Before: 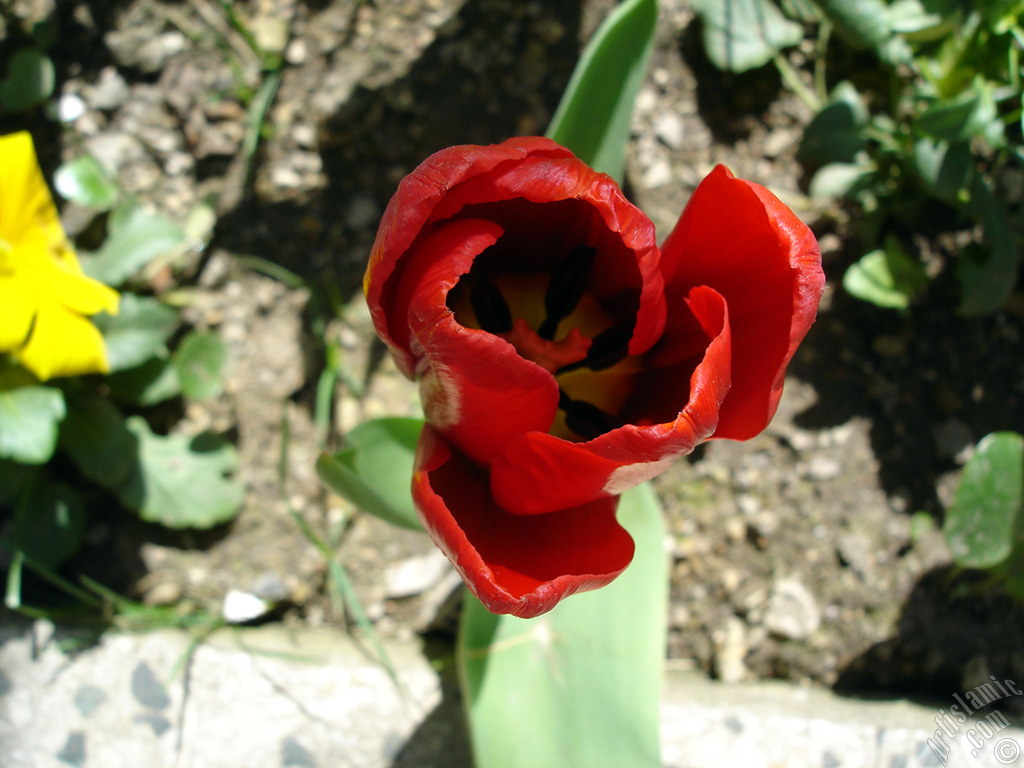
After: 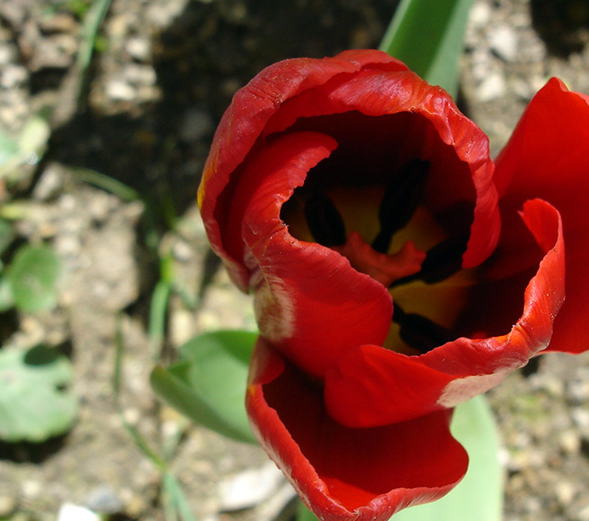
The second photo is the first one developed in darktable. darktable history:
crop: left 16.258%, top 11.361%, right 26.168%, bottom 20.692%
